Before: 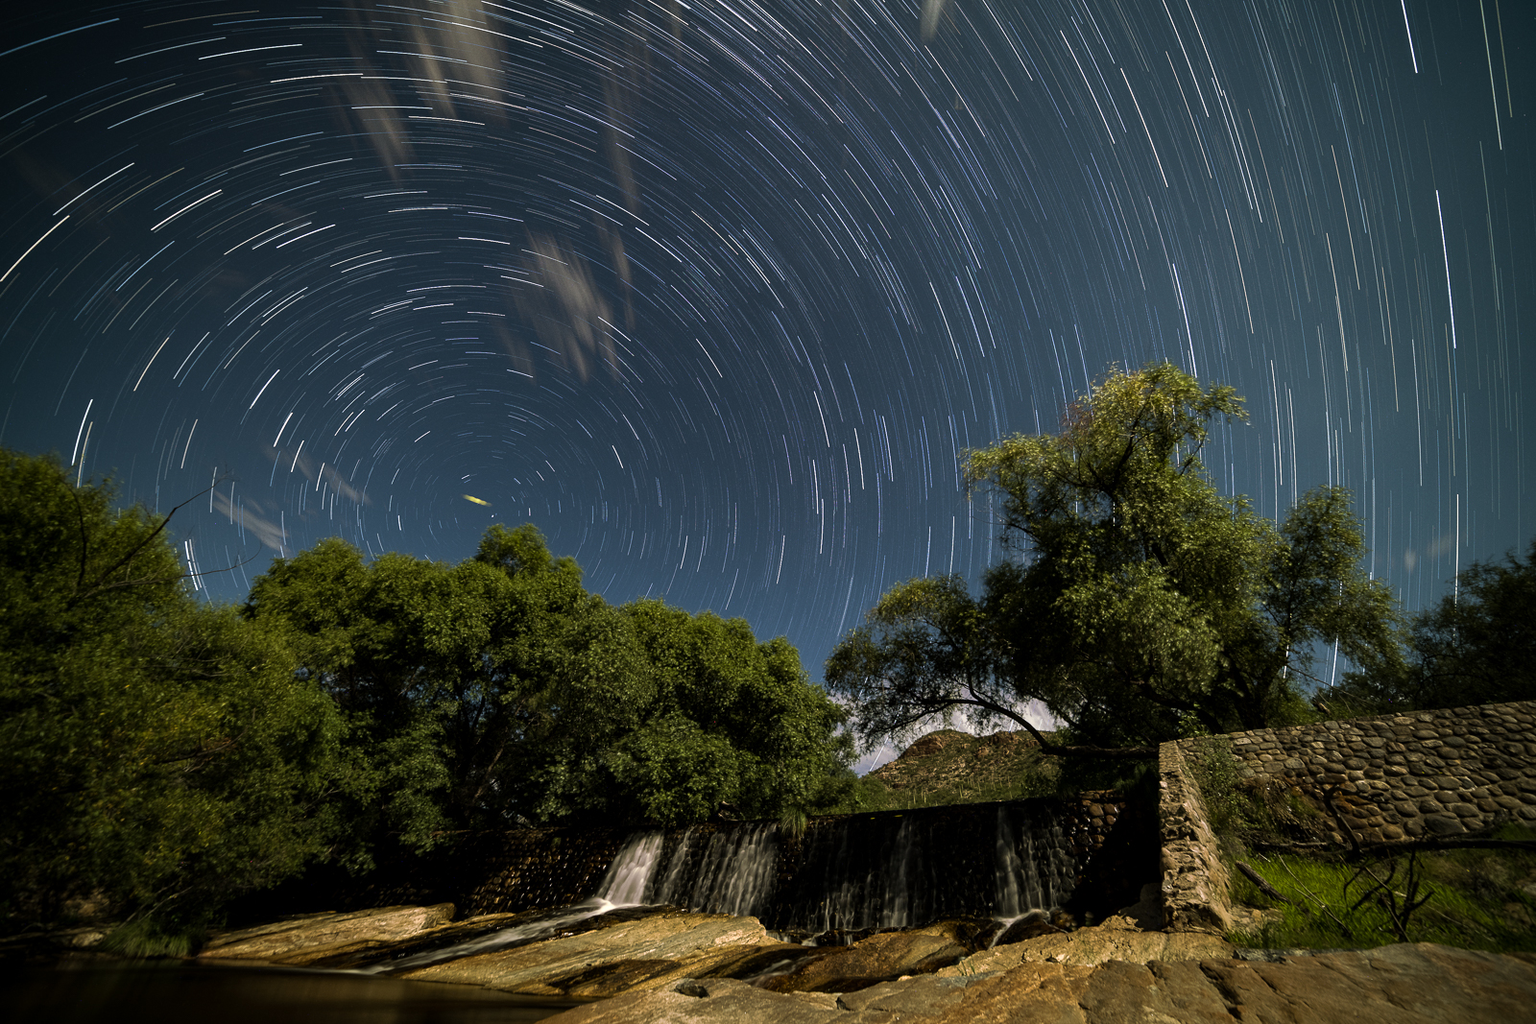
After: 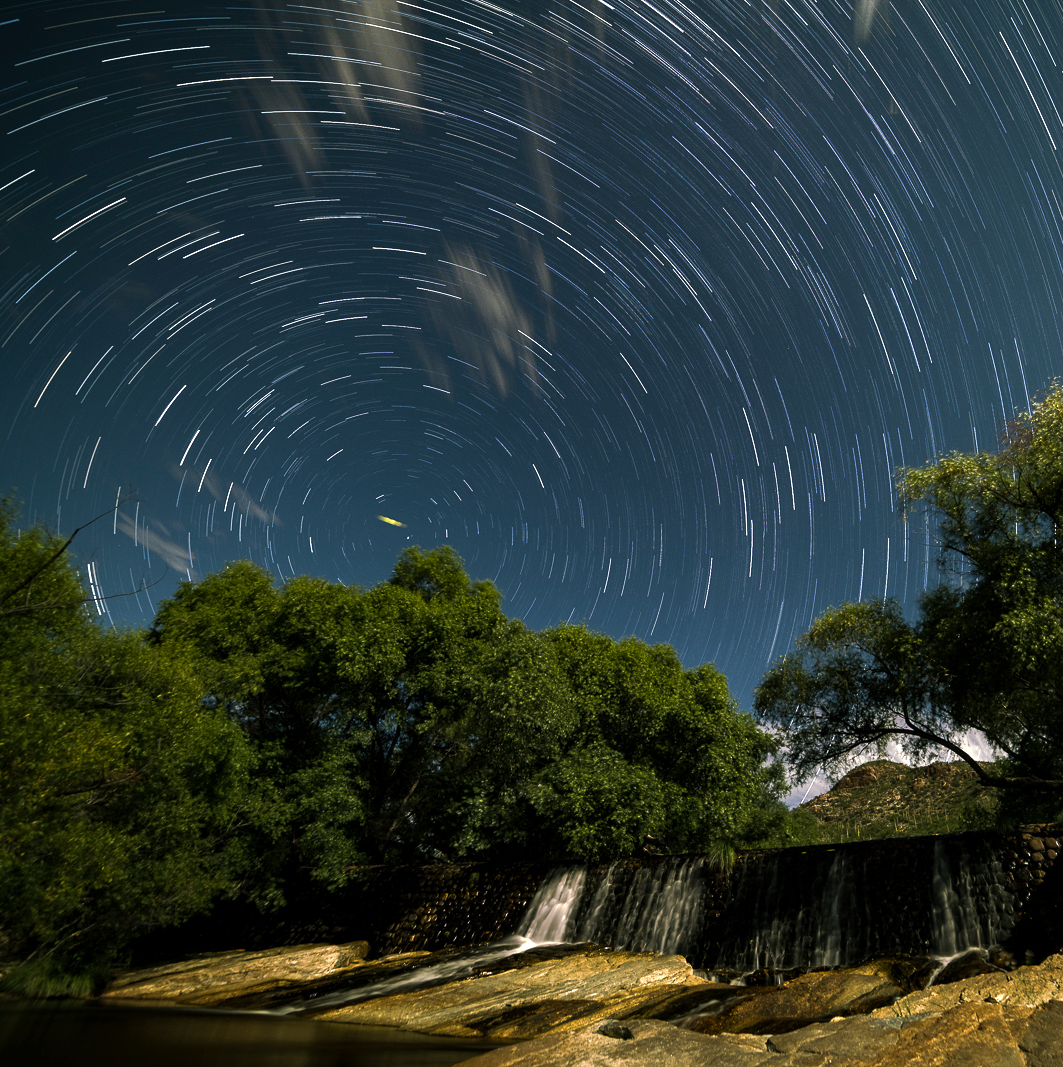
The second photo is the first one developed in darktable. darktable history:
color balance rgb: shadows lift › luminance -7.887%, shadows lift › chroma 2.199%, shadows lift › hue 202.46°, perceptual saturation grading › global saturation 9.584%, perceptual brilliance grading › global brilliance 20.847%, perceptual brilliance grading › shadows -35.42%, contrast -10.559%
crop and rotate: left 6.664%, right 26.891%
